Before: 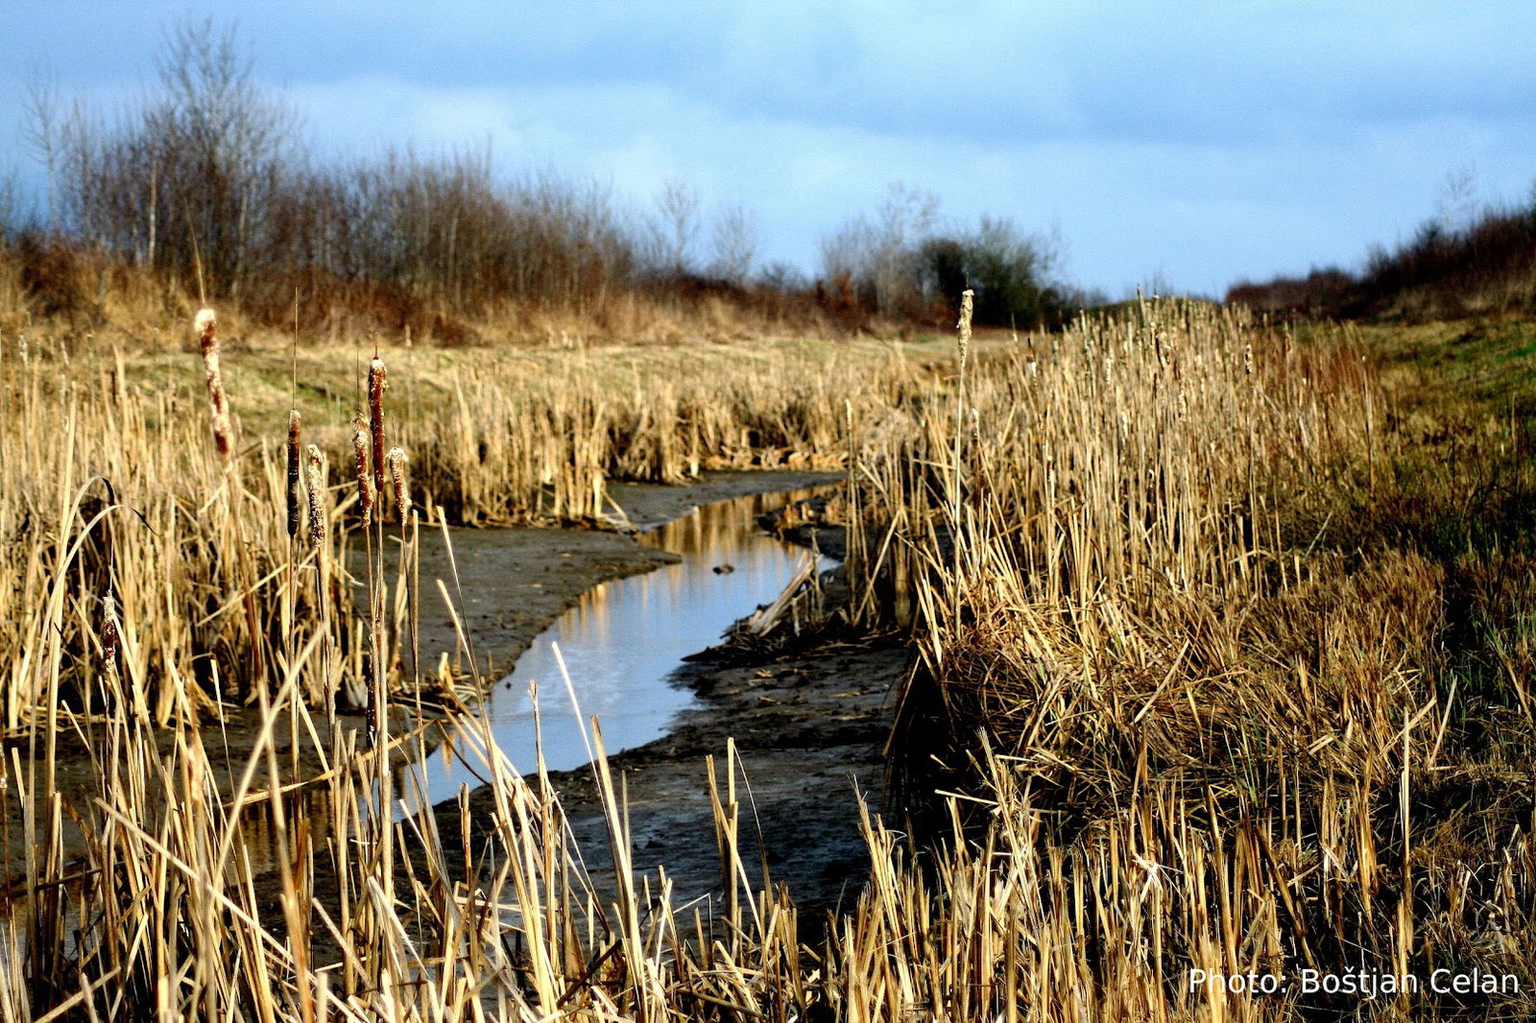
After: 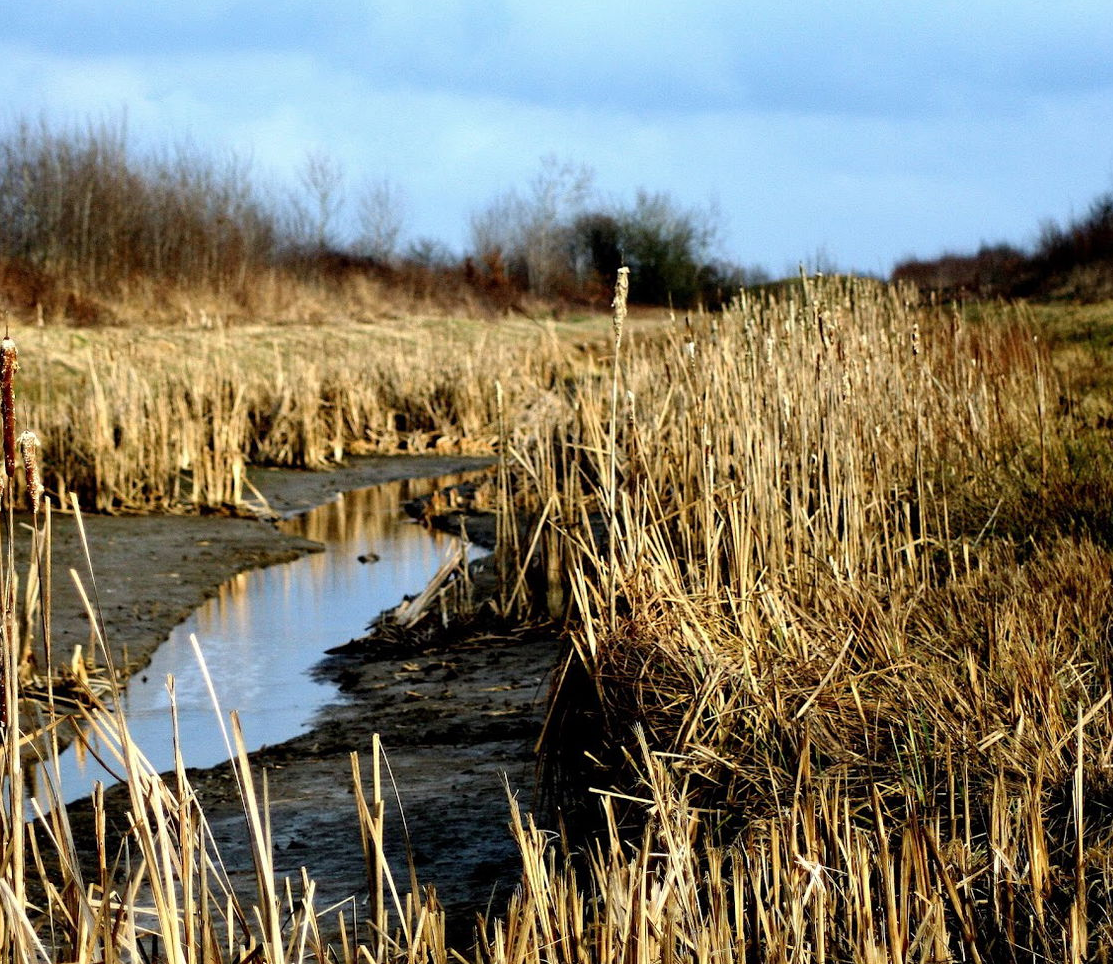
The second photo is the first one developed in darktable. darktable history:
crop and rotate: left 24.116%, top 3.297%, right 6.262%, bottom 6.235%
